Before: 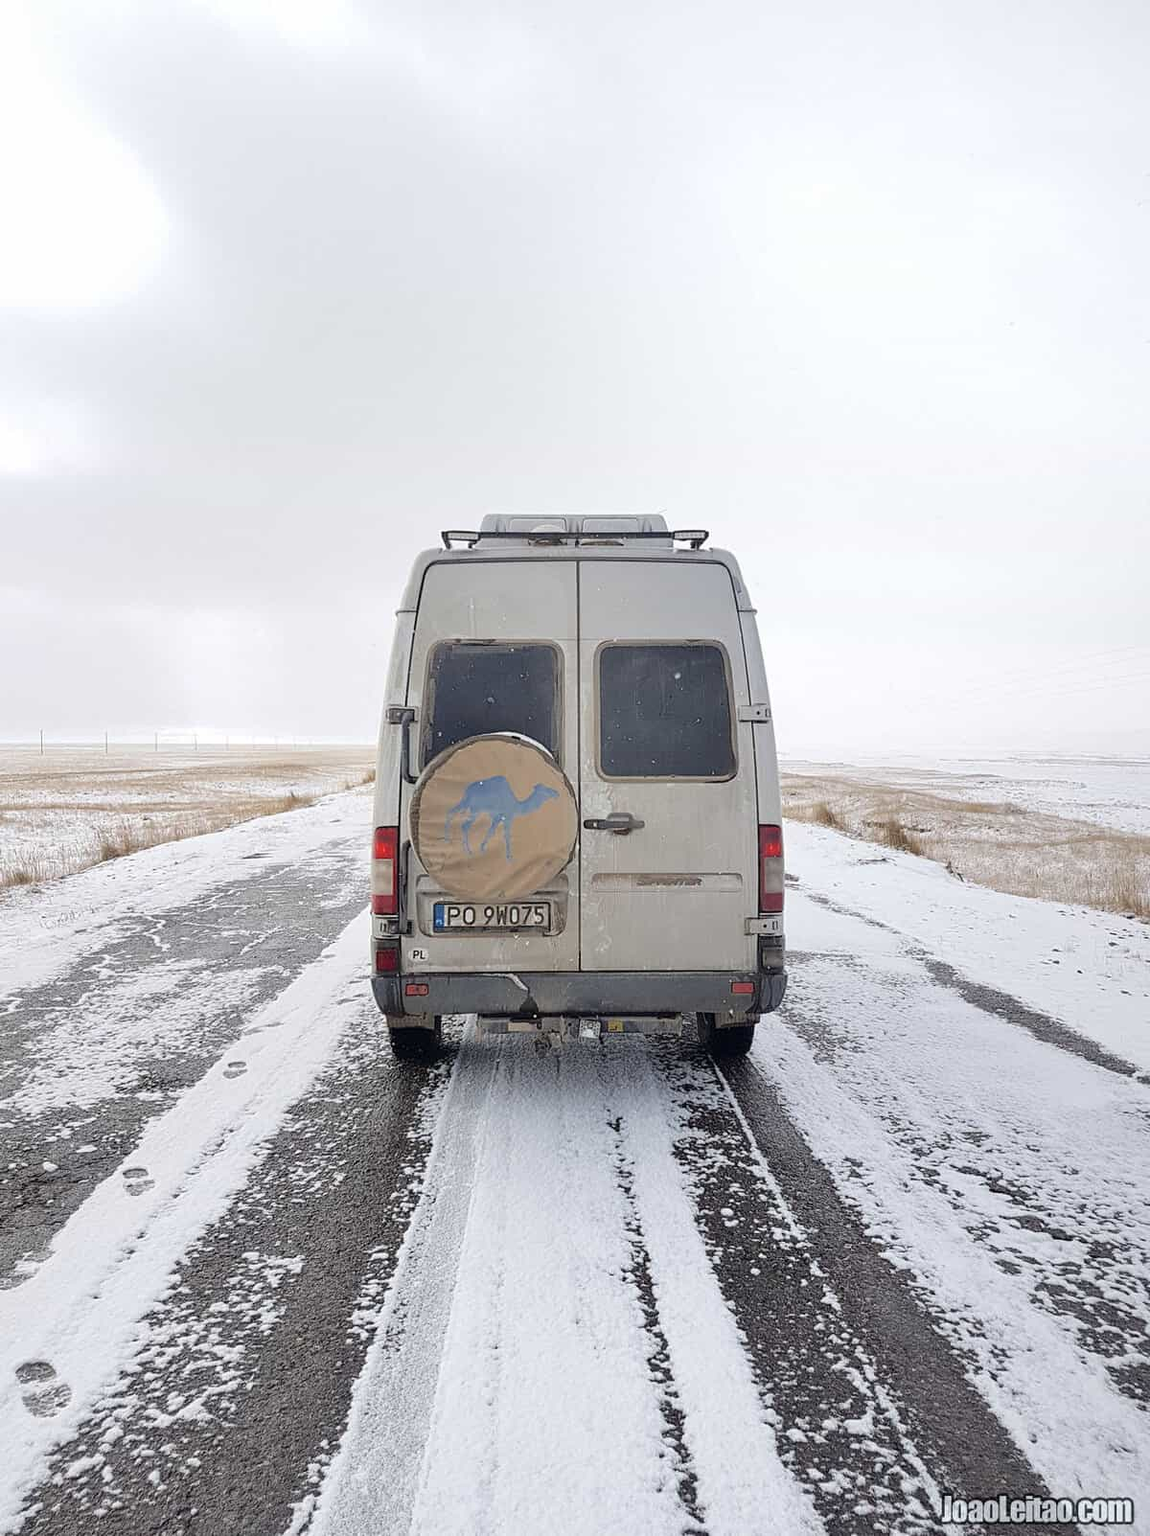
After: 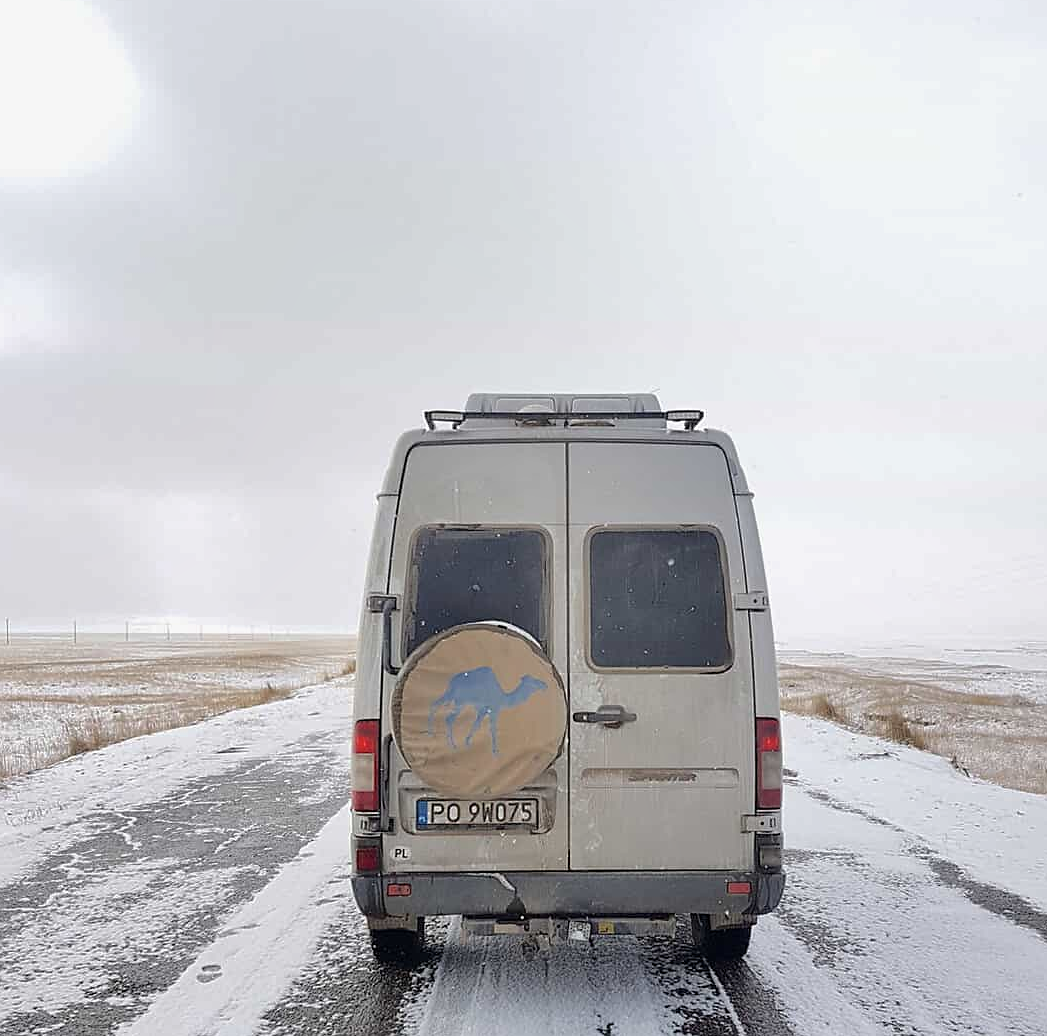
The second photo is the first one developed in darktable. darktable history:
sharpen: radius 1.546, amount 0.373, threshold 1.513
crop: left 3.047%, top 8.946%, right 9.658%, bottom 26.421%
exposure: compensate highlight preservation false
shadows and highlights: shadows -20.49, white point adjustment -1.9, highlights -35.08
